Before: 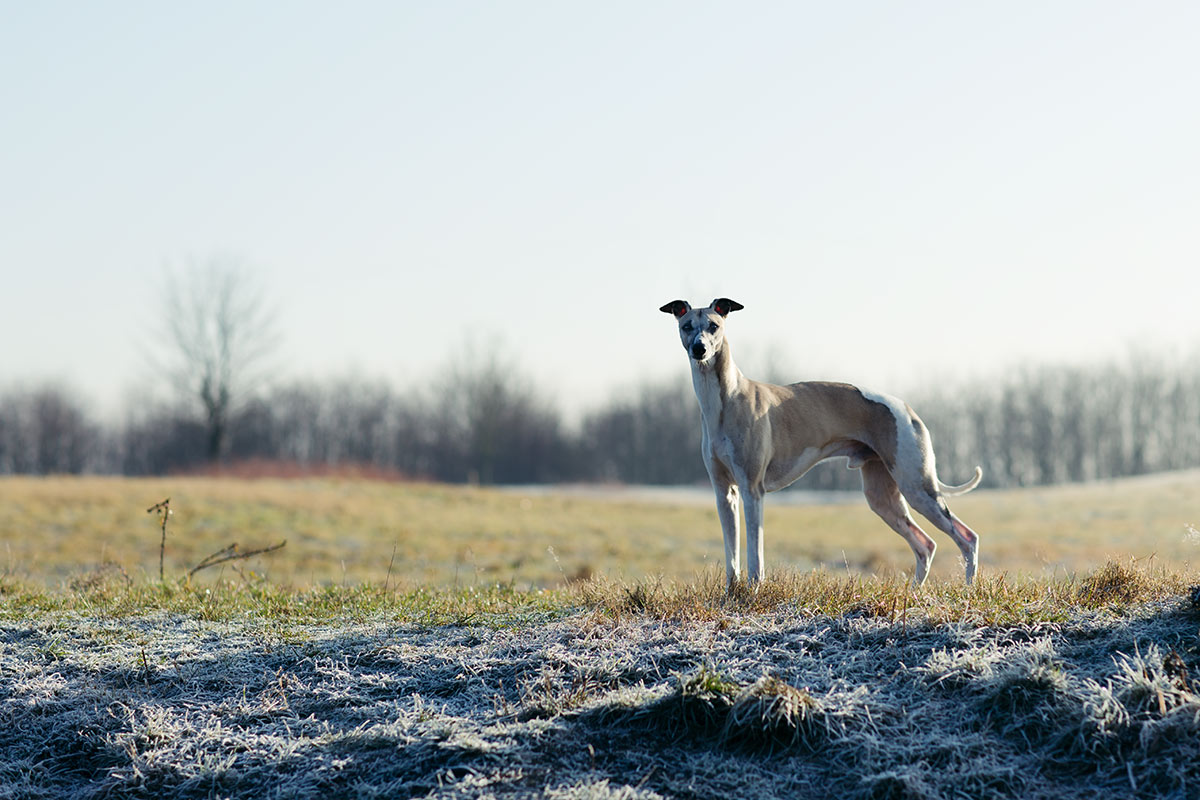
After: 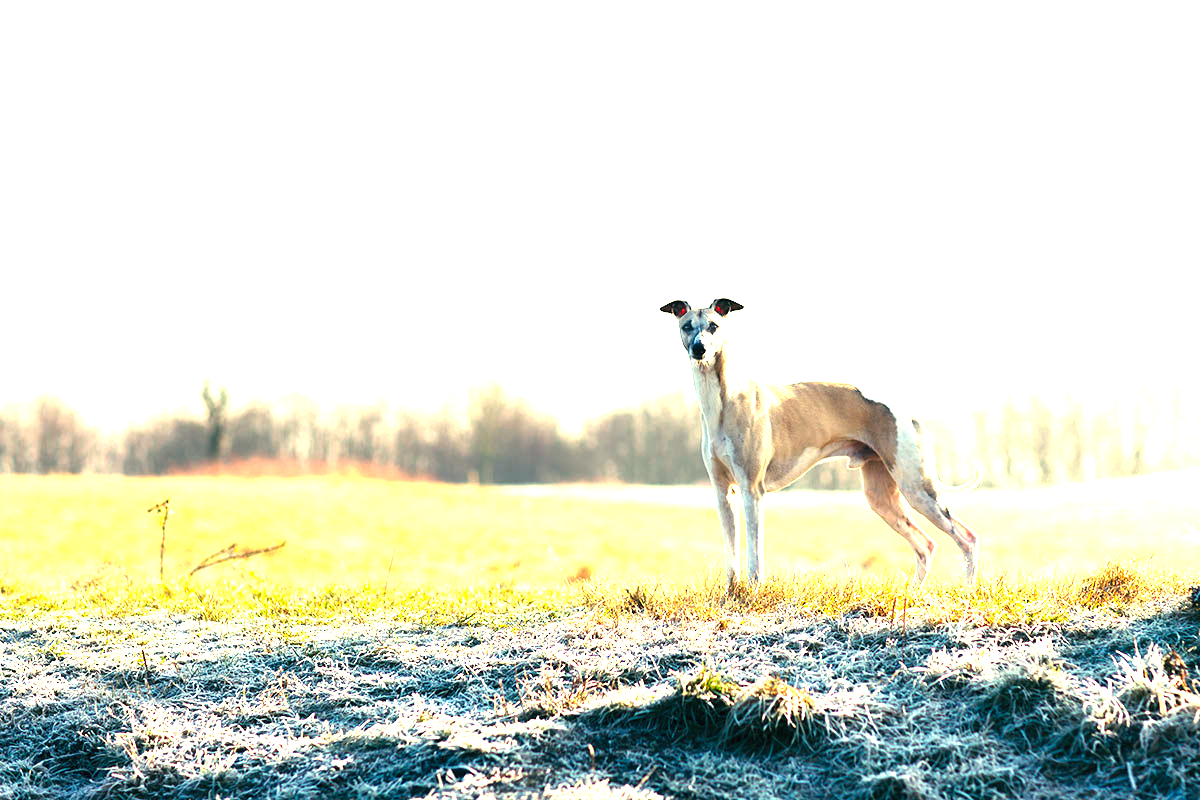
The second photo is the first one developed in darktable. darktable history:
white balance: red 1.138, green 0.996, blue 0.812
color balance rgb: perceptual saturation grading › global saturation 10%, global vibrance 10%
levels: levels [0, 0.352, 0.703]
exposure: black level correction 0, exposure 1.015 EV, compensate exposure bias true, compensate highlight preservation false
